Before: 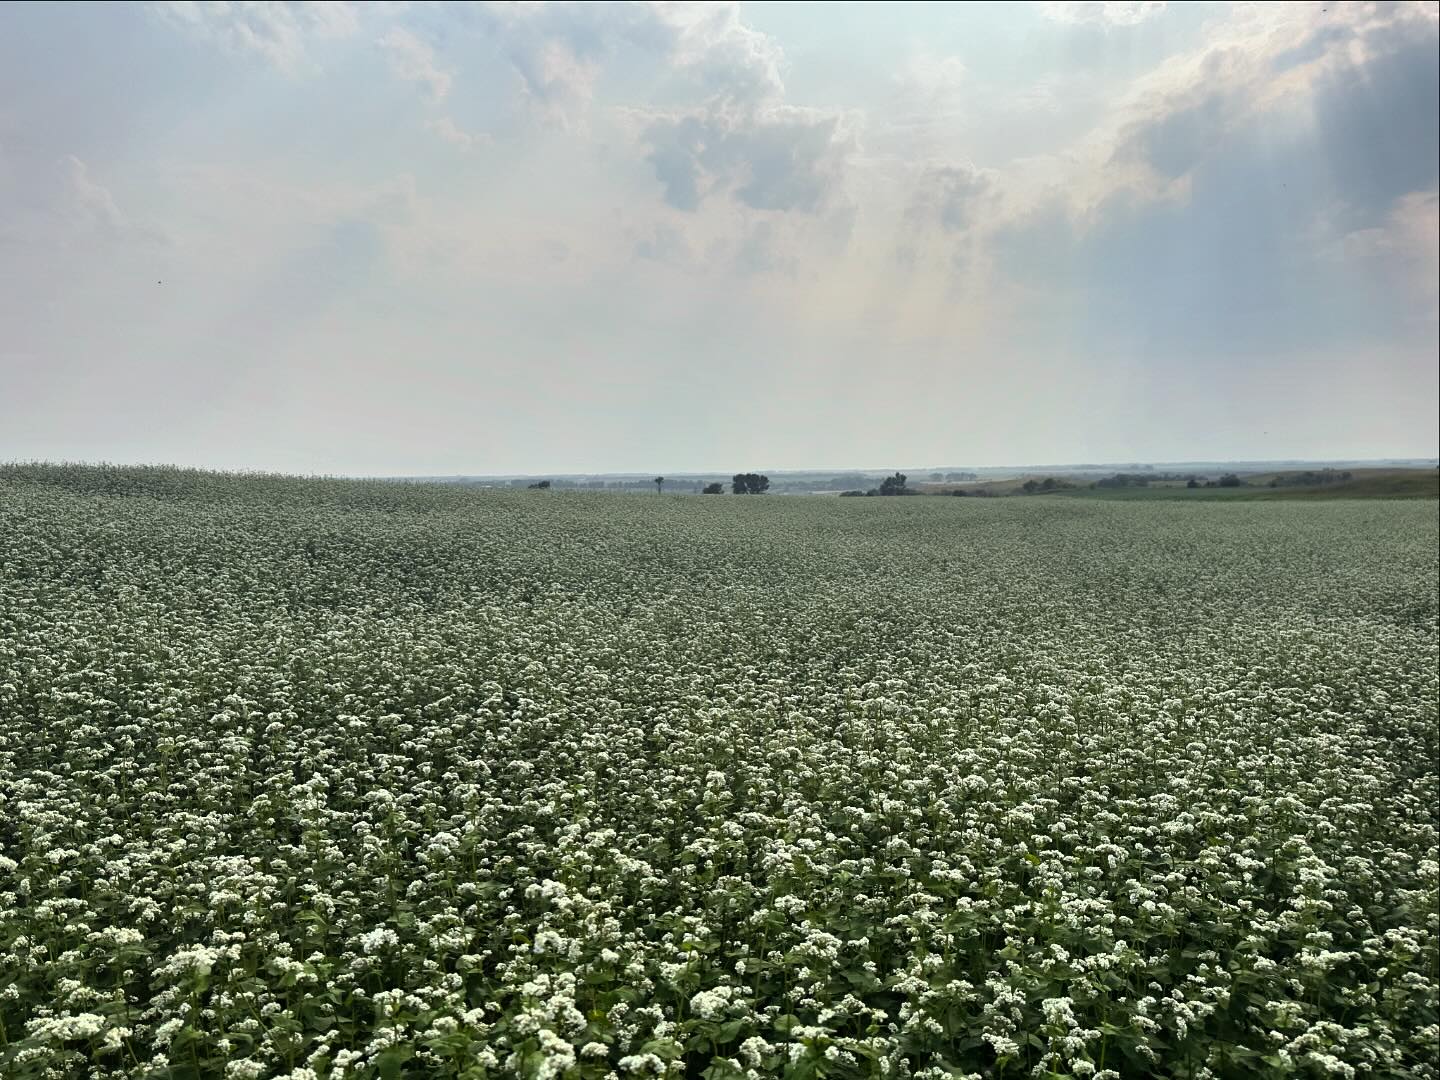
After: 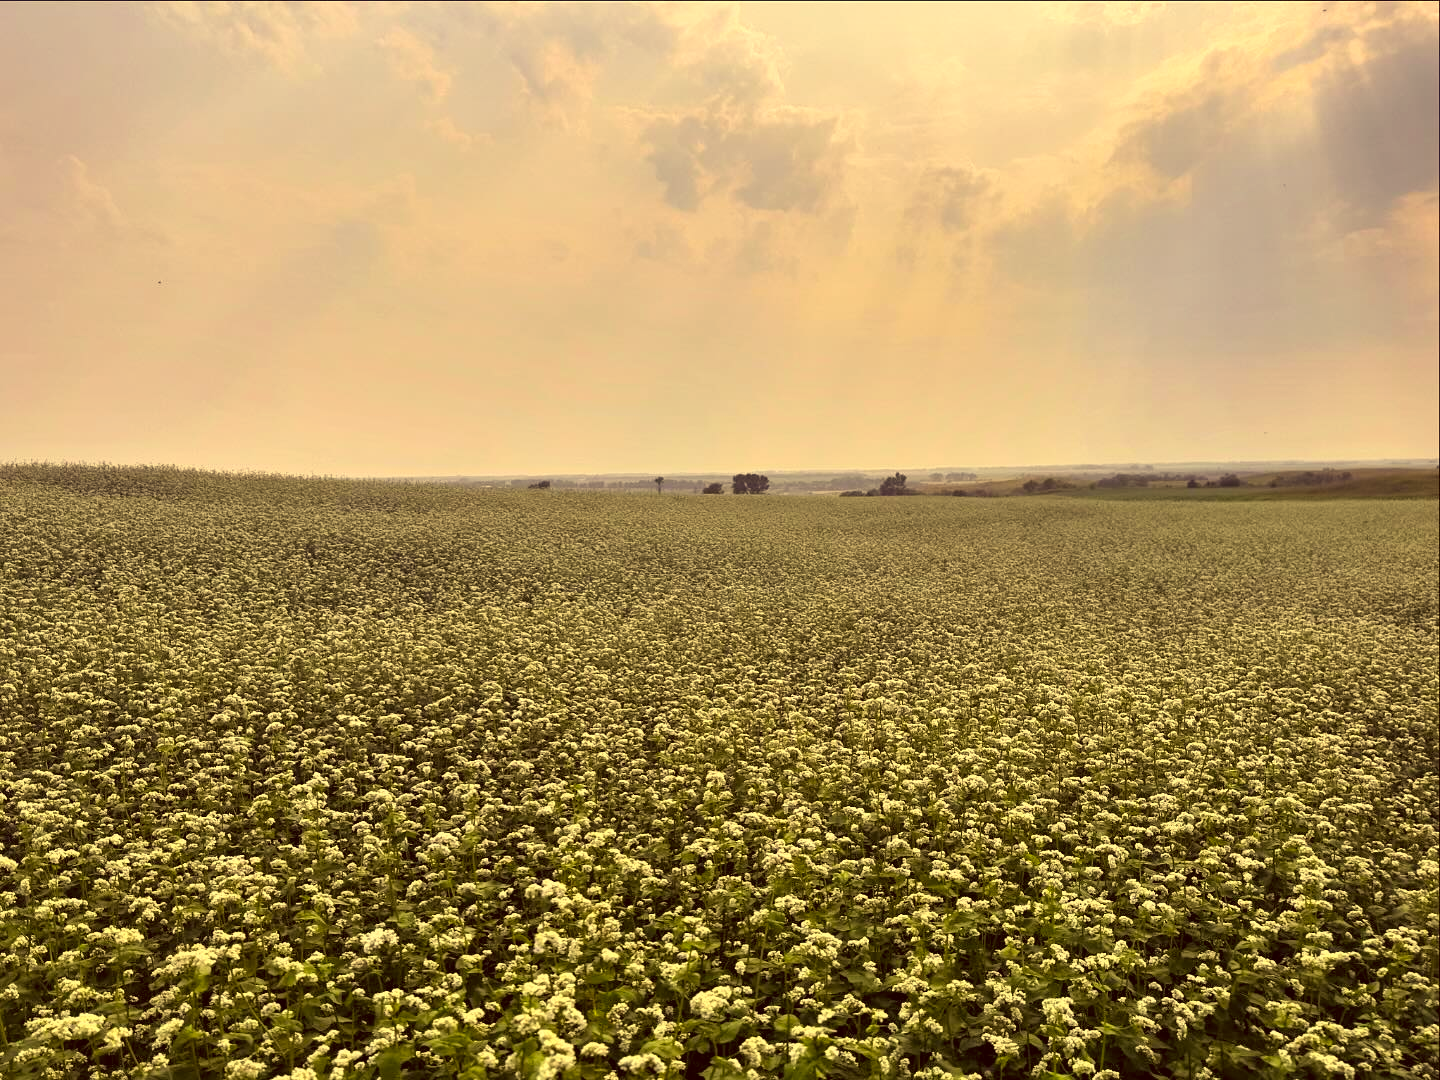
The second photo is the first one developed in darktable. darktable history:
contrast brightness saturation: brightness 0.09, saturation 0.19
local contrast: mode bilateral grid, contrast 25, coarseness 50, detail 123%, midtone range 0.2
color correction: highlights a* 10.12, highlights b* 39.04, shadows a* 14.62, shadows b* 3.37
